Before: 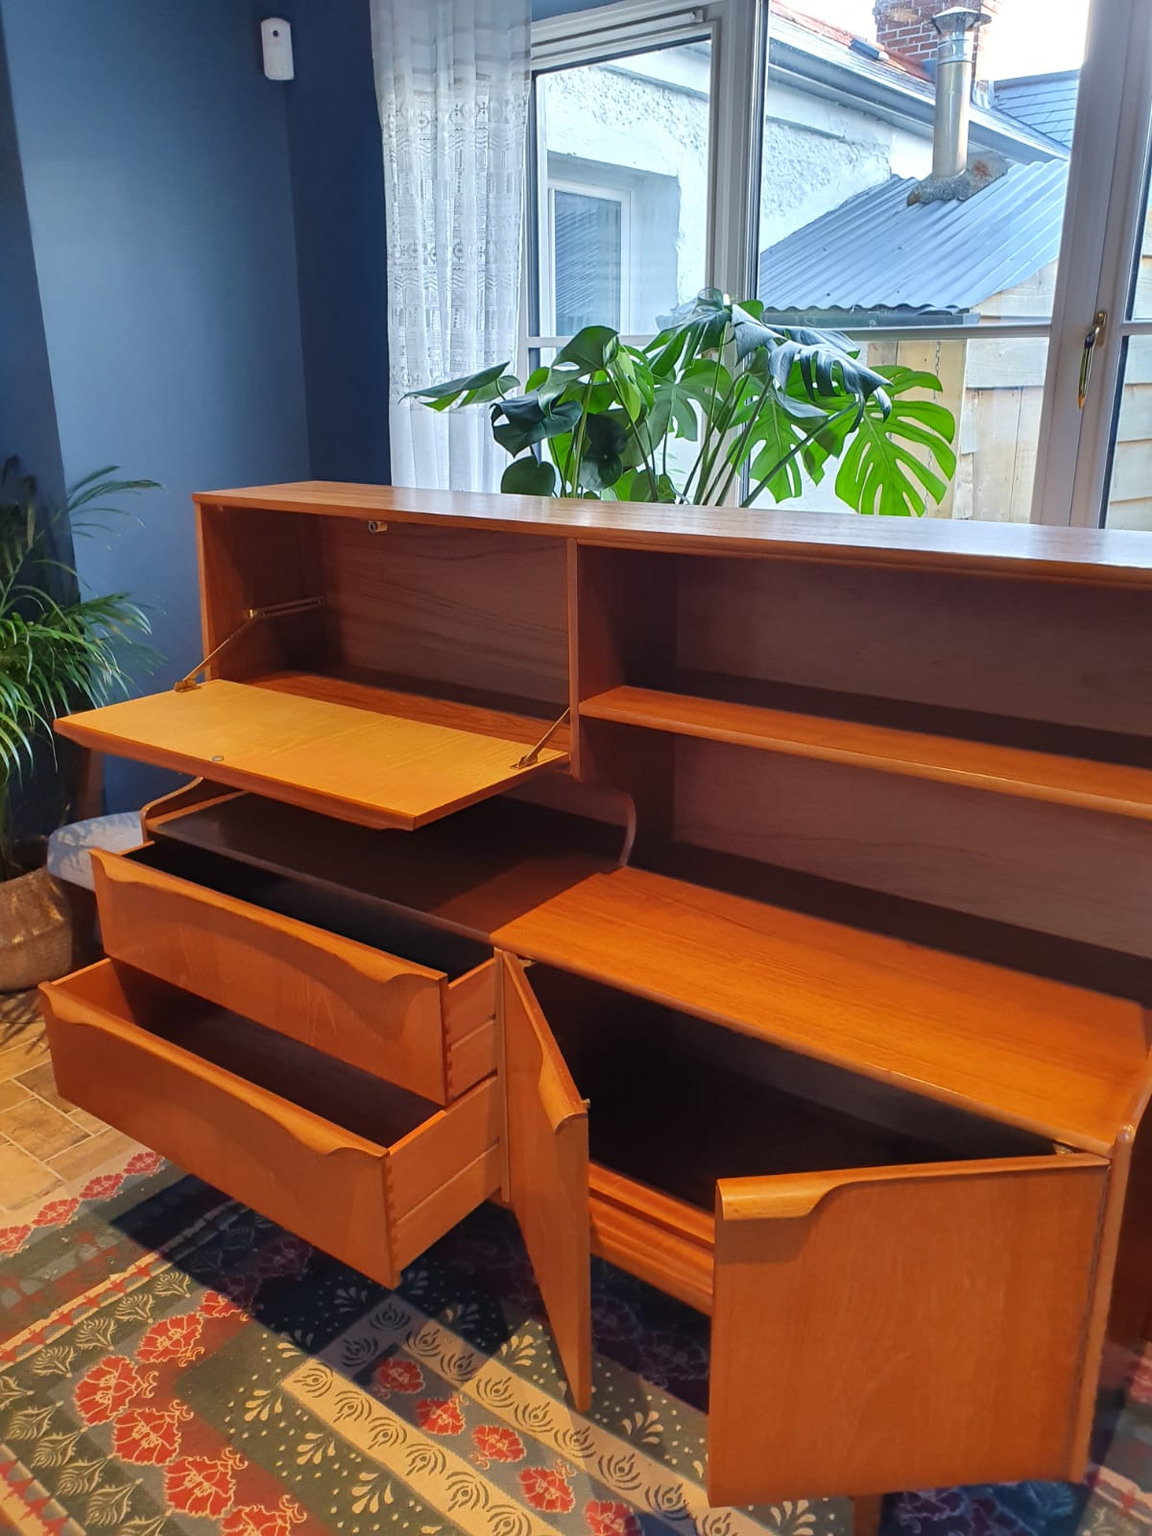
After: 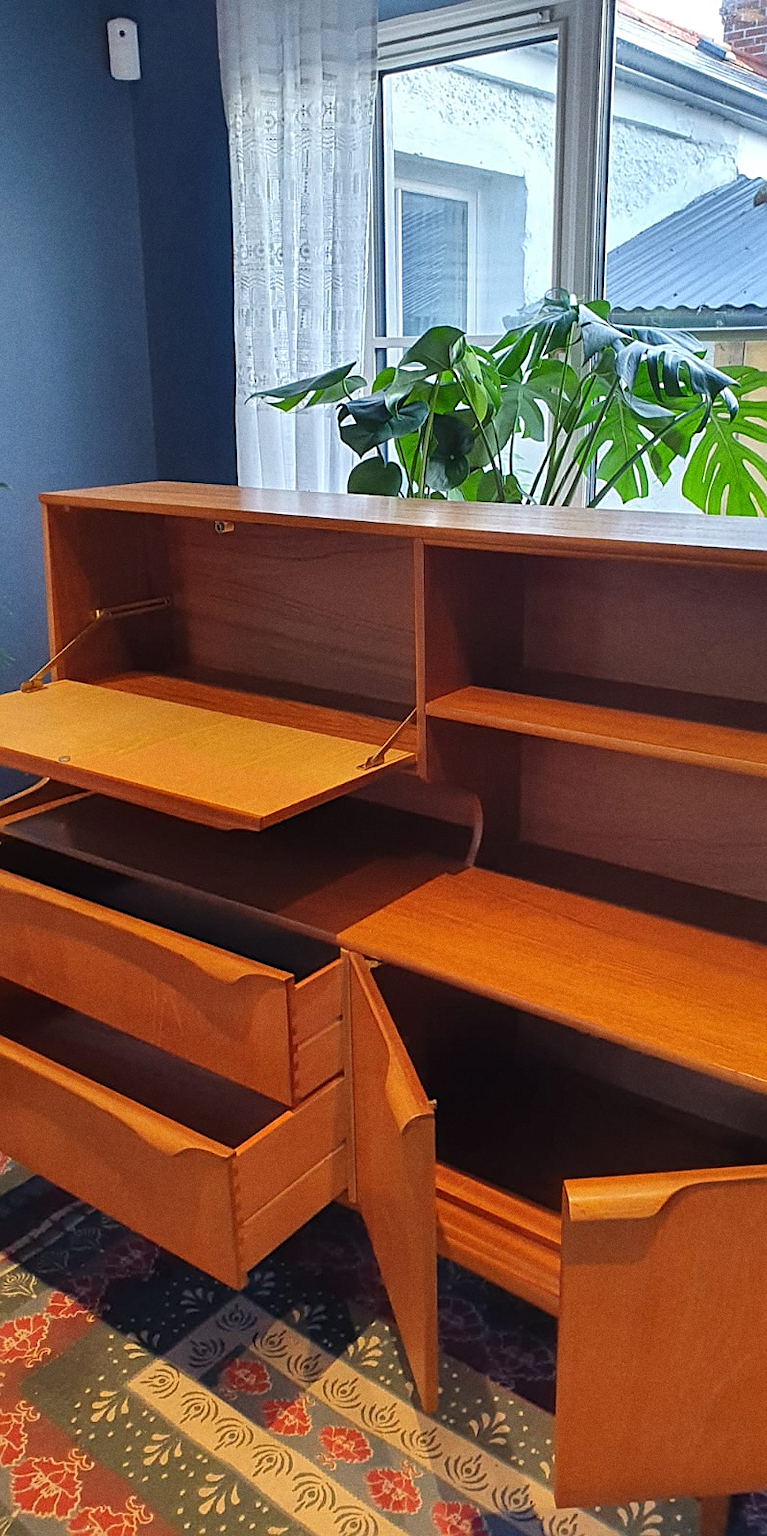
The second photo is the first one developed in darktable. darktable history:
grain: on, module defaults
sharpen: on, module defaults
crop and rotate: left 13.409%, right 19.924%
